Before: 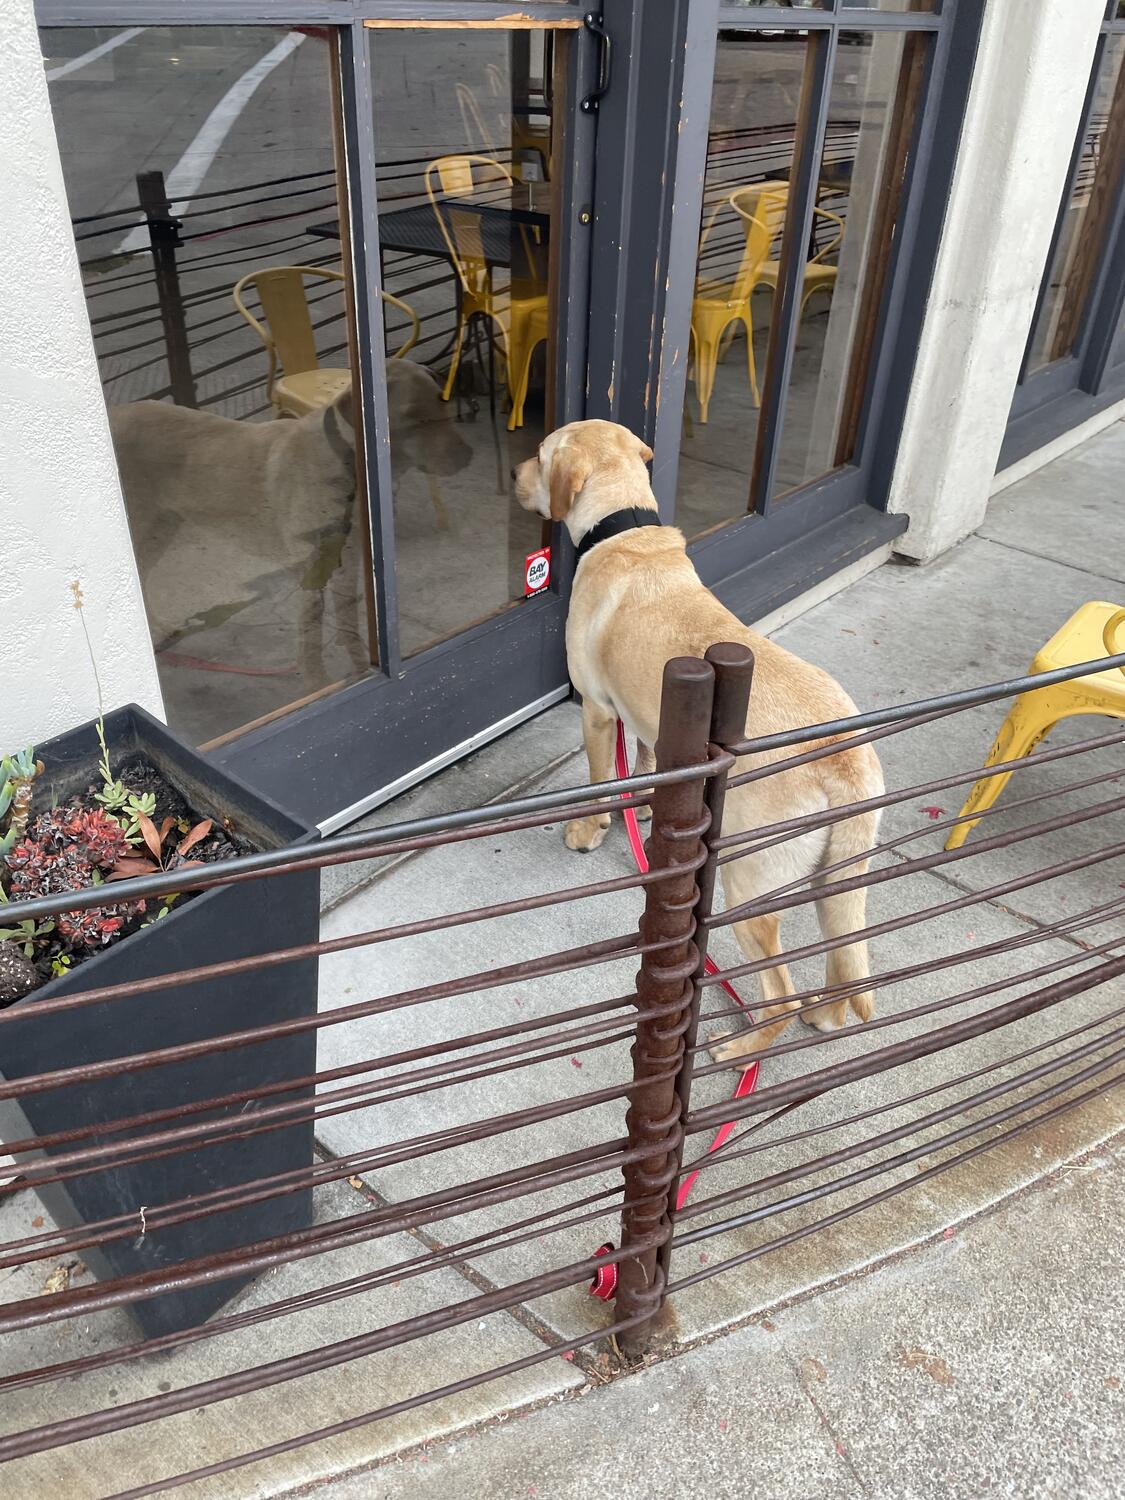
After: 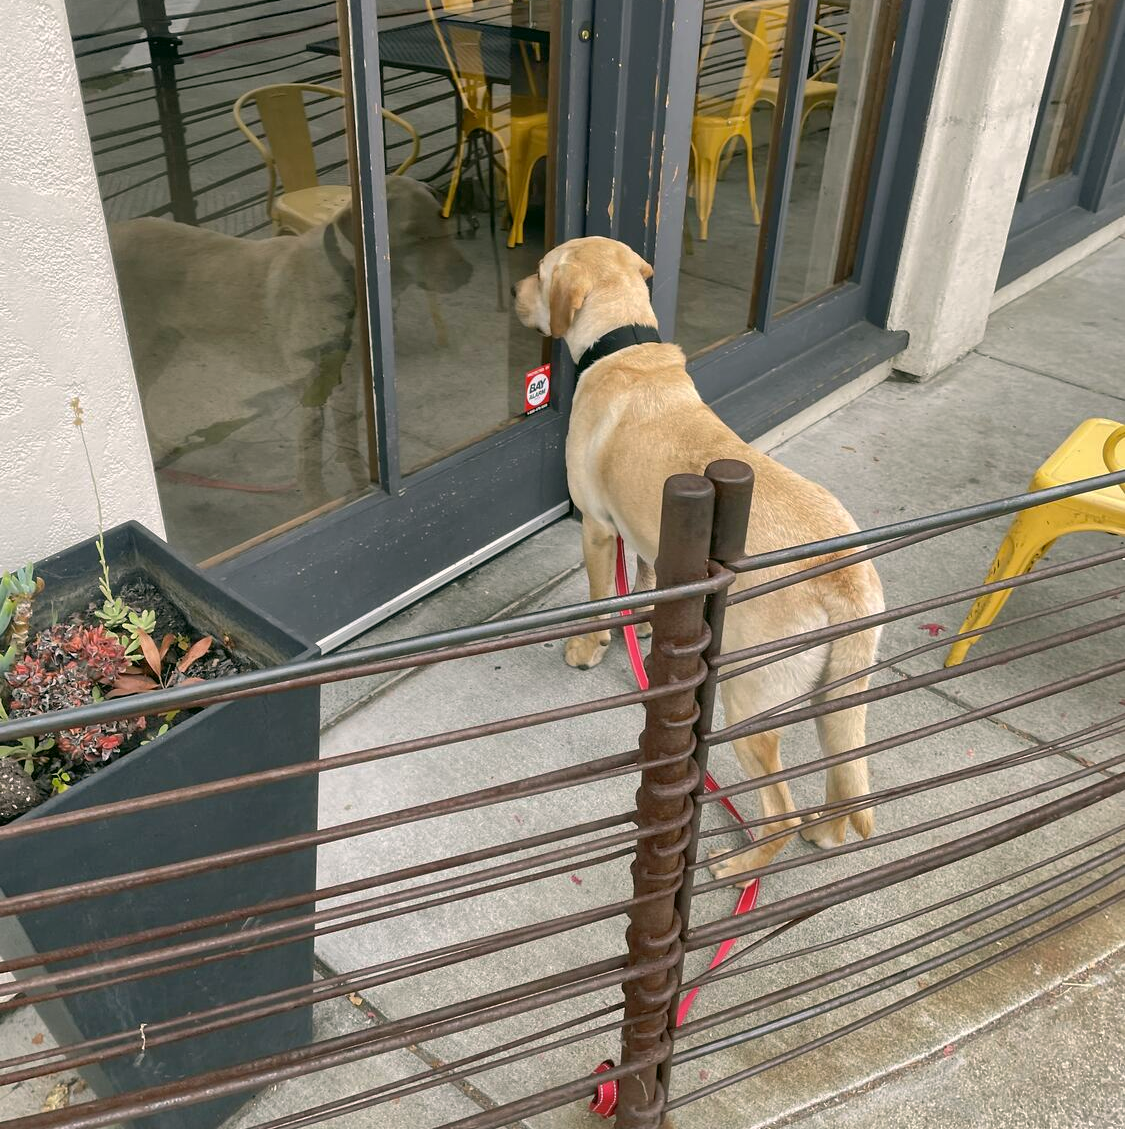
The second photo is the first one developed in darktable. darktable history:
color correction: highlights a* 4.3, highlights b* 4.93, shadows a* -7.54, shadows b* 4.99
shadows and highlights: on, module defaults
exposure: exposure -0.001 EV, compensate exposure bias true, compensate highlight preservation false
crop and rotate: top 12.264%, bottom 12.415%
